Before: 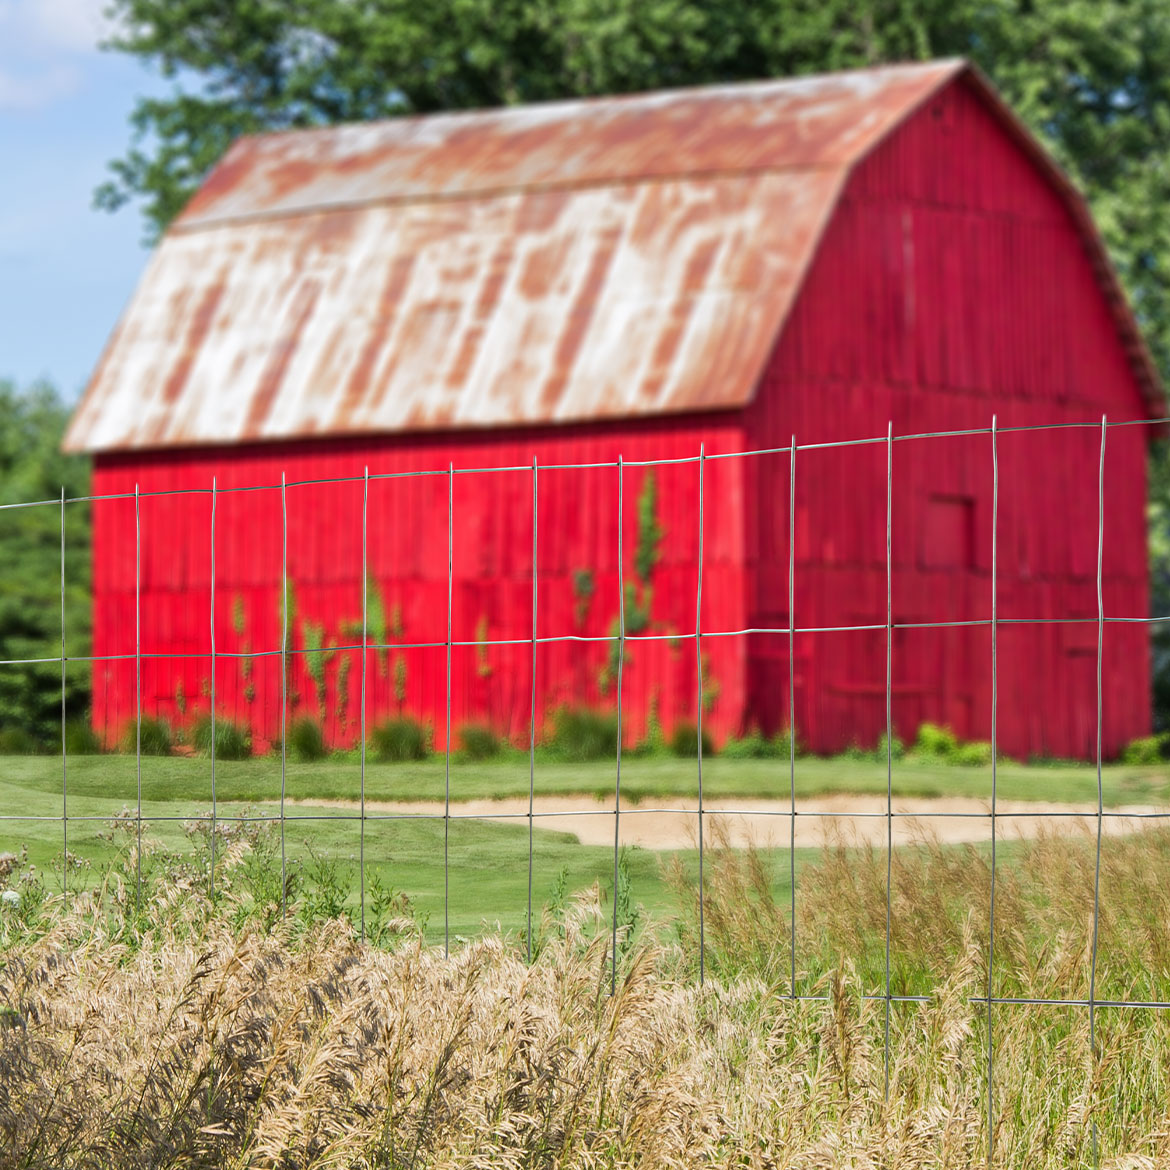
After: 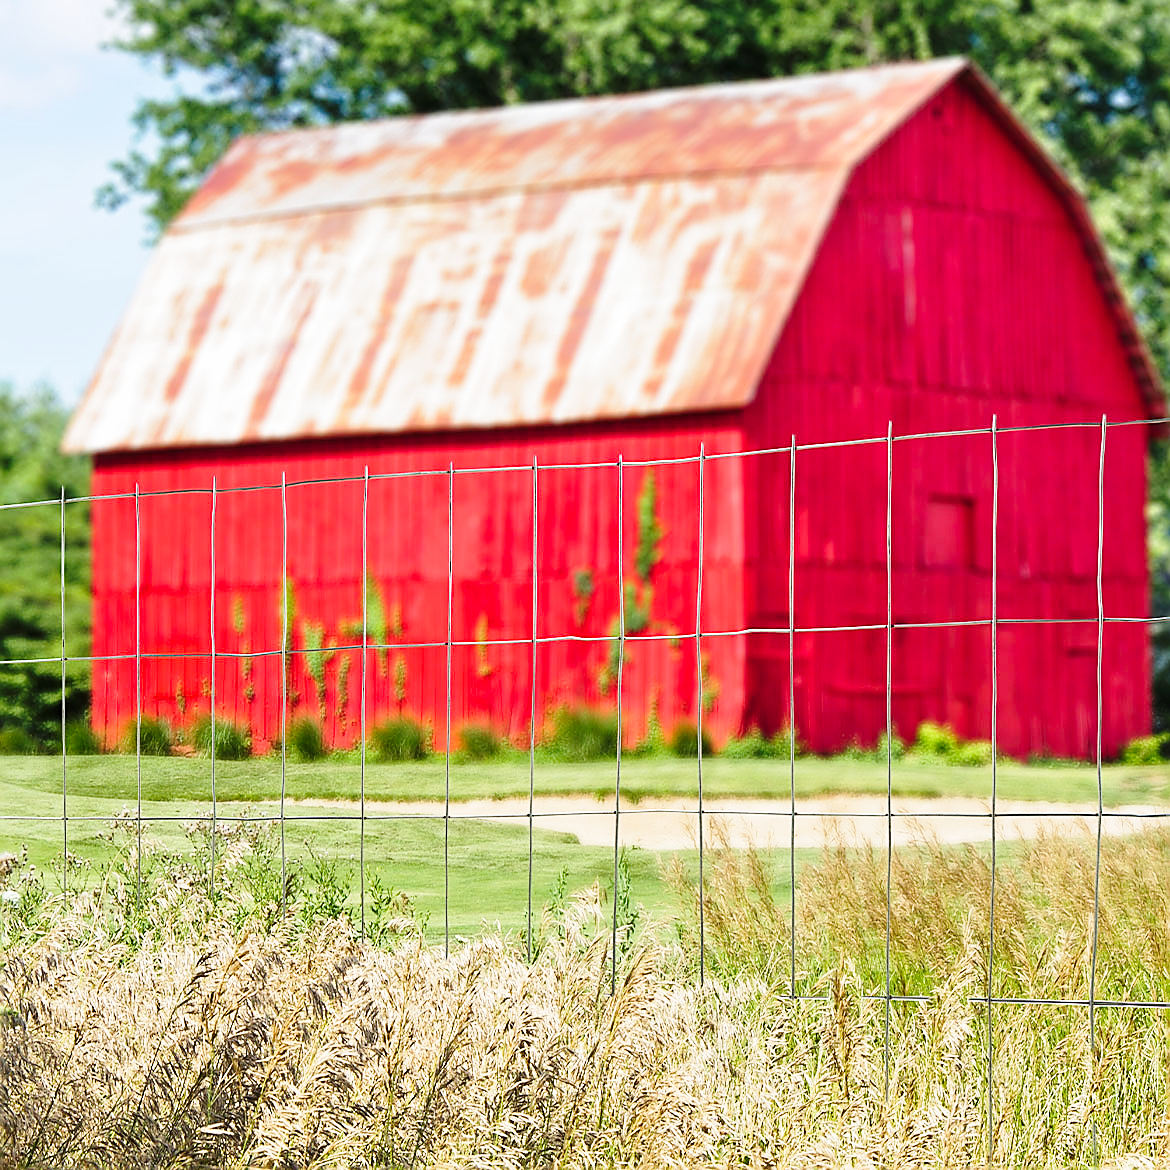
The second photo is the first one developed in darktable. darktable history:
sharpen: radius 1.4, amount 1.25, threshold 0.7
base curve: curves: ch0 [(0, 0) (0.028, 0.03) (0.121, 0.232) (0.46, 0.748) (0.859, 0.968) (1, 1)], preserve colors none
